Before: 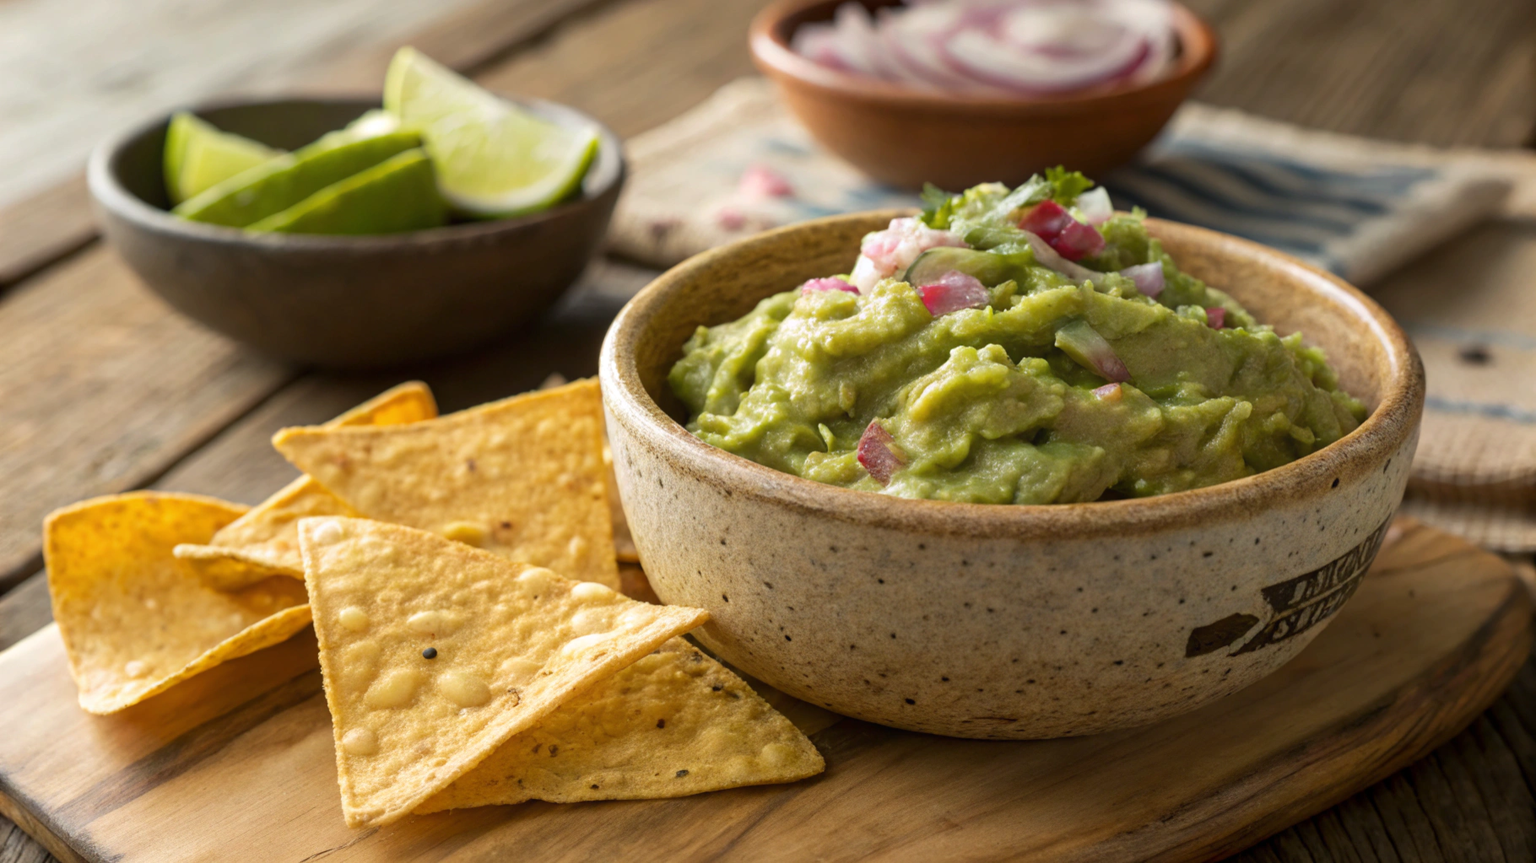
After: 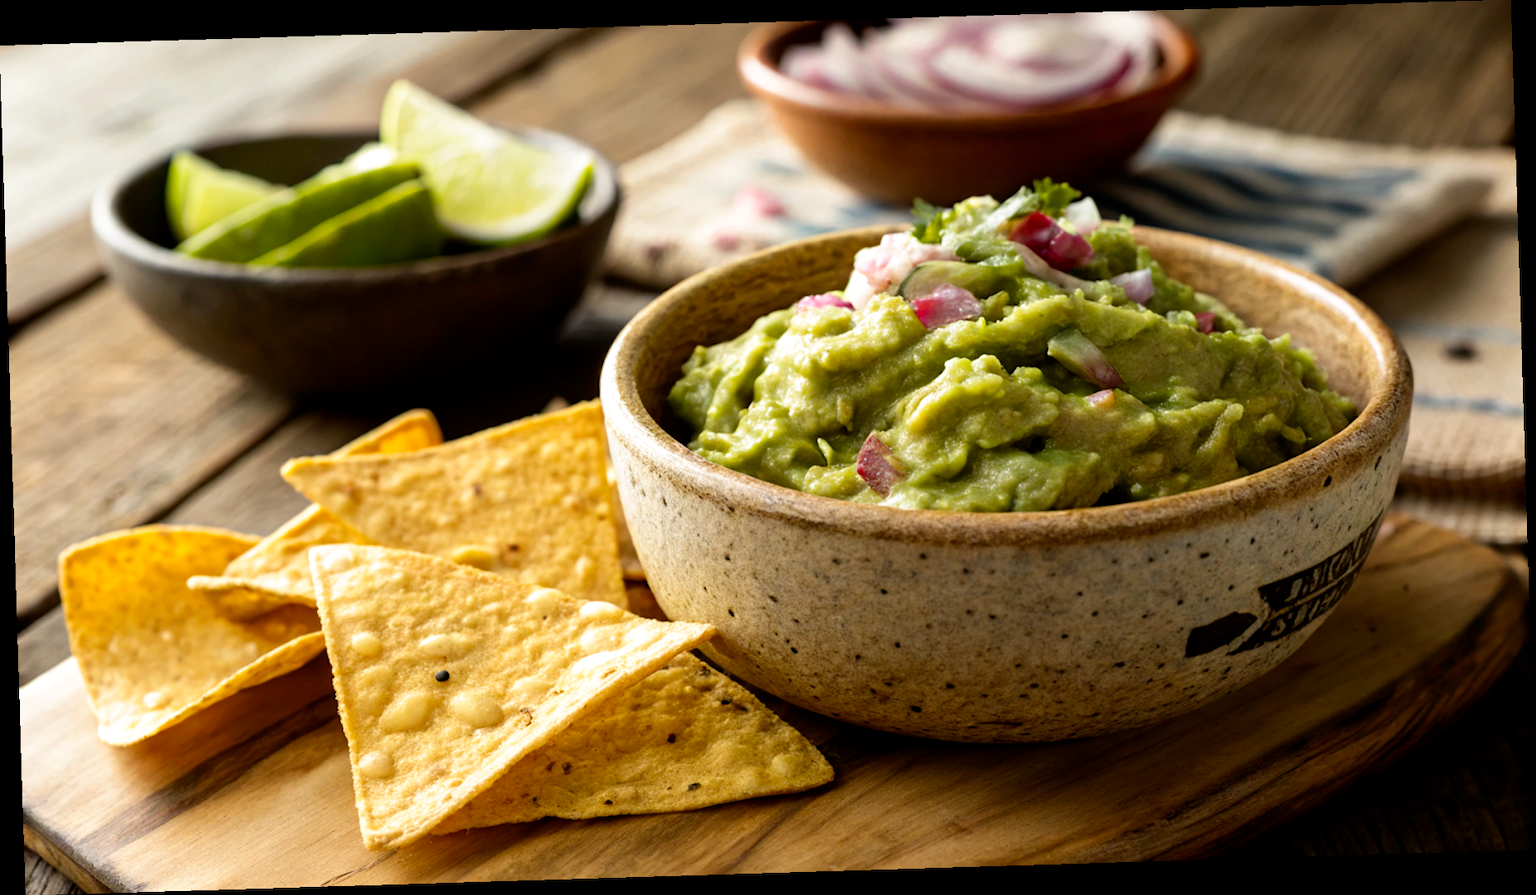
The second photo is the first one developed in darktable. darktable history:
rotate and perspective: rotation -1.75°, automatic cropping off
filmic rgb: black relative exposure -8.7 EV, white relative exposure 2.7 EV, threshold 3 EV, target black luminance 0%, hardness 6.25, latitude 75%, contrast 1.325, highlights saturation mix -5%, preserve chrominance no, color science v5 (2021), iterations of high-quality reconstruction 0, enable highlight reconstruction true
shadows and highlights: shadows -10, white point adjustment 1.5, highlights 10
